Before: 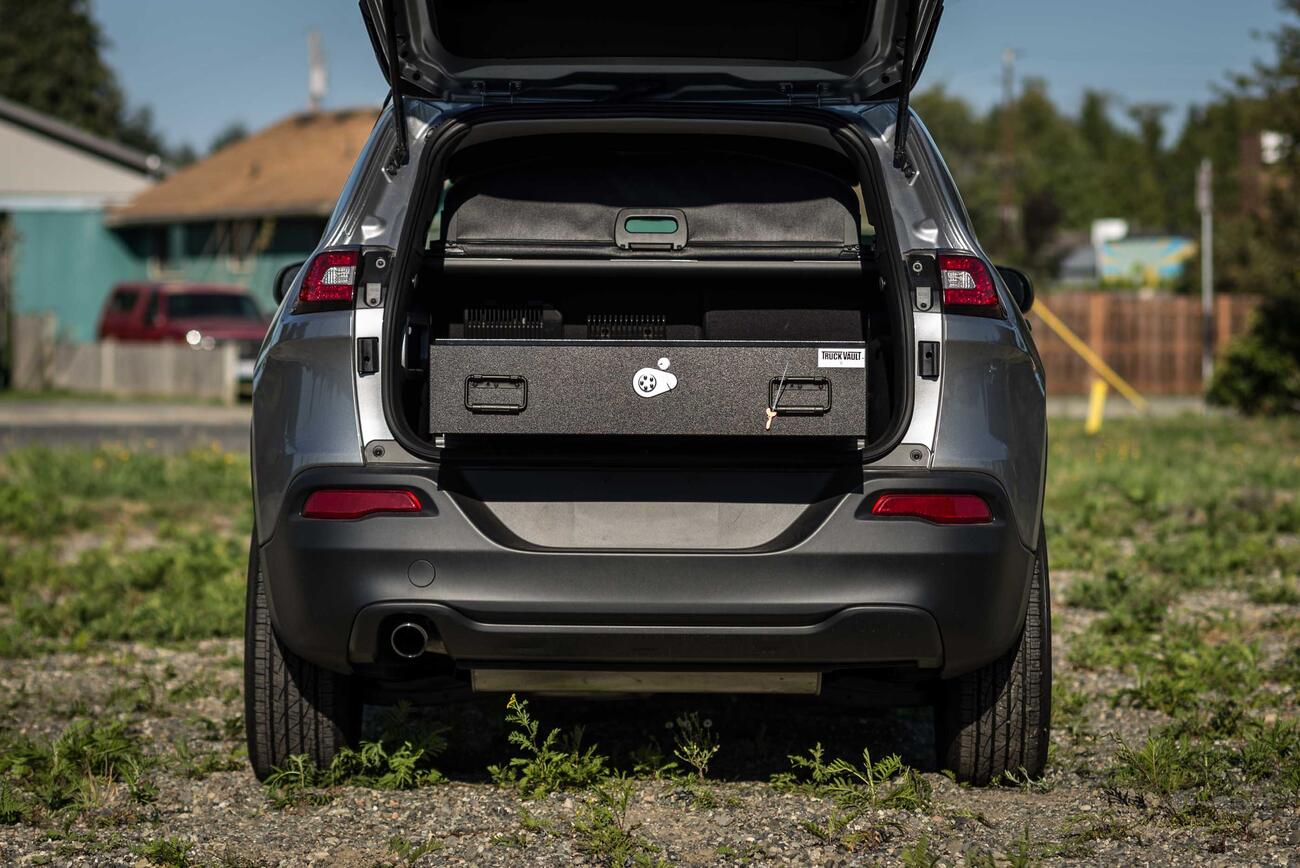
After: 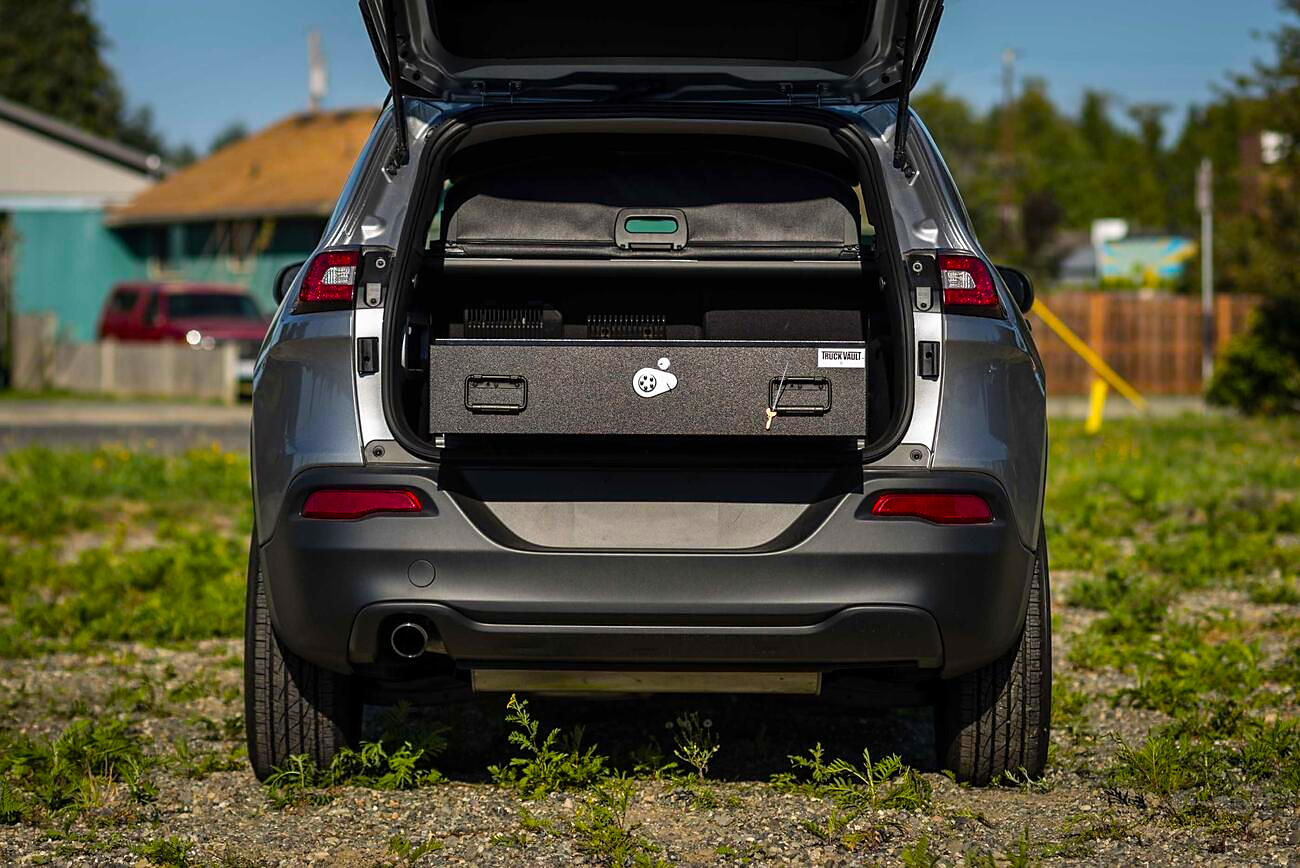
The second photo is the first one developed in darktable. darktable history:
color balance rgb: linear chroma grading › global chroma 15%, perceptual saturation grading › global saturation 30%
sharpen: radius 1.559, amount 0.373, threshold 1.271
